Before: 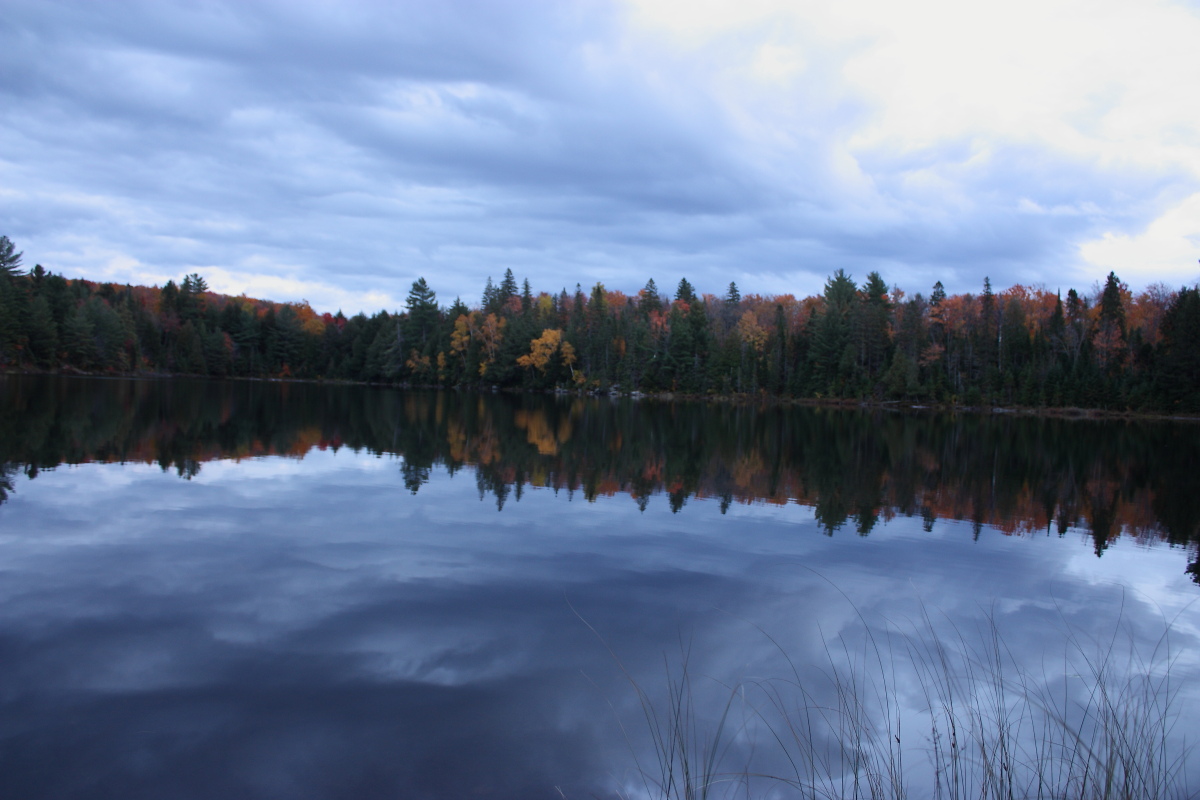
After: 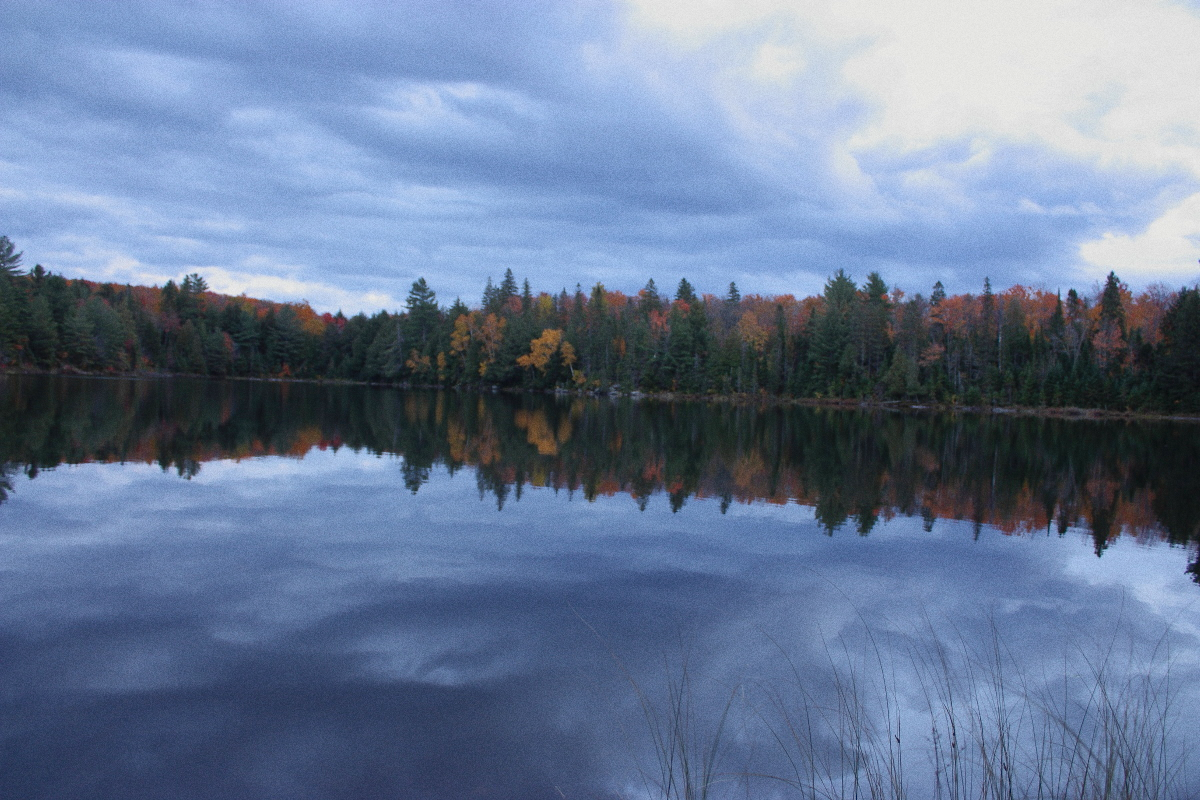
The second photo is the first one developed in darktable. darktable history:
shadows and highlights: on, module defaults
grain: coarseness 0.09 ISO
